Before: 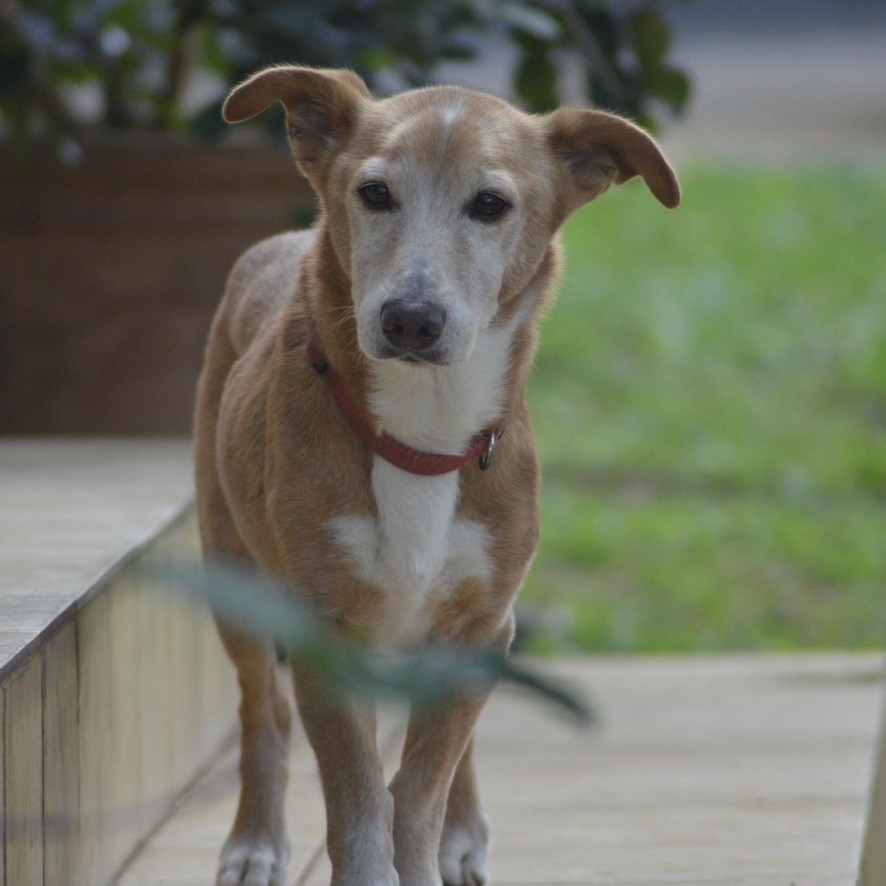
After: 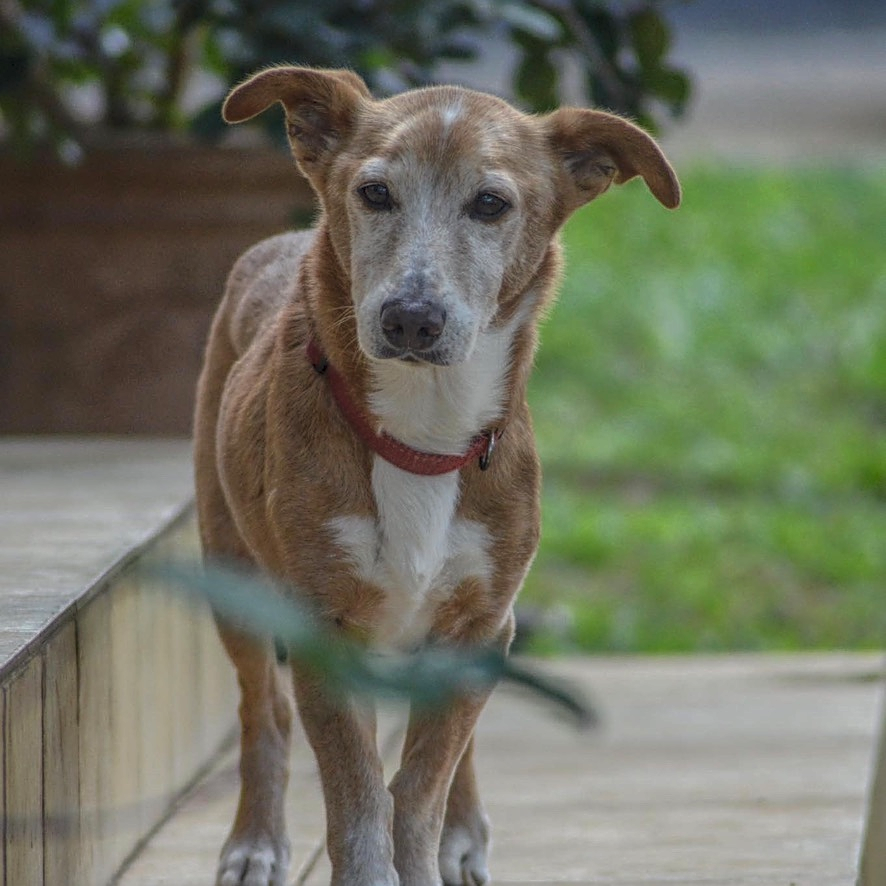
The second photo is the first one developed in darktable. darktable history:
local contrast: highlights 20%, shadows 30%, detail 200%, midtone range 0.2
sharpen: on, module defaults
tone equalizer: on, module defaults
